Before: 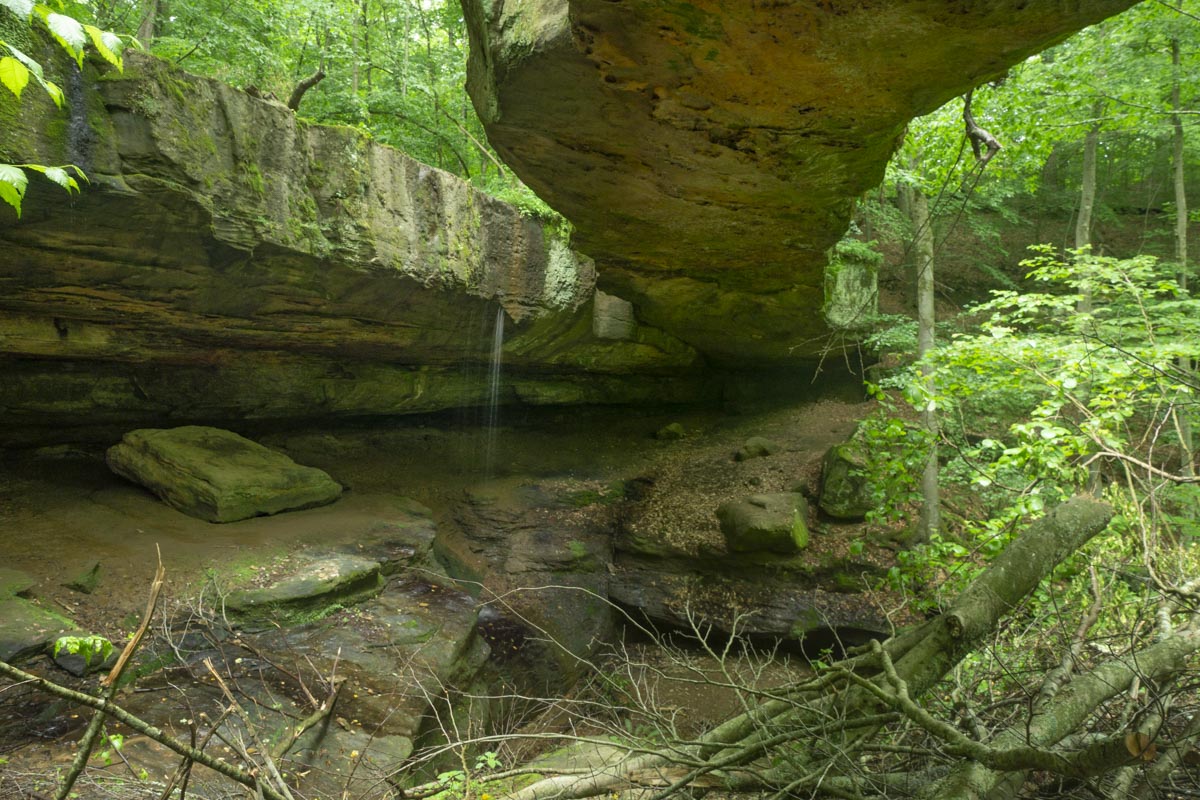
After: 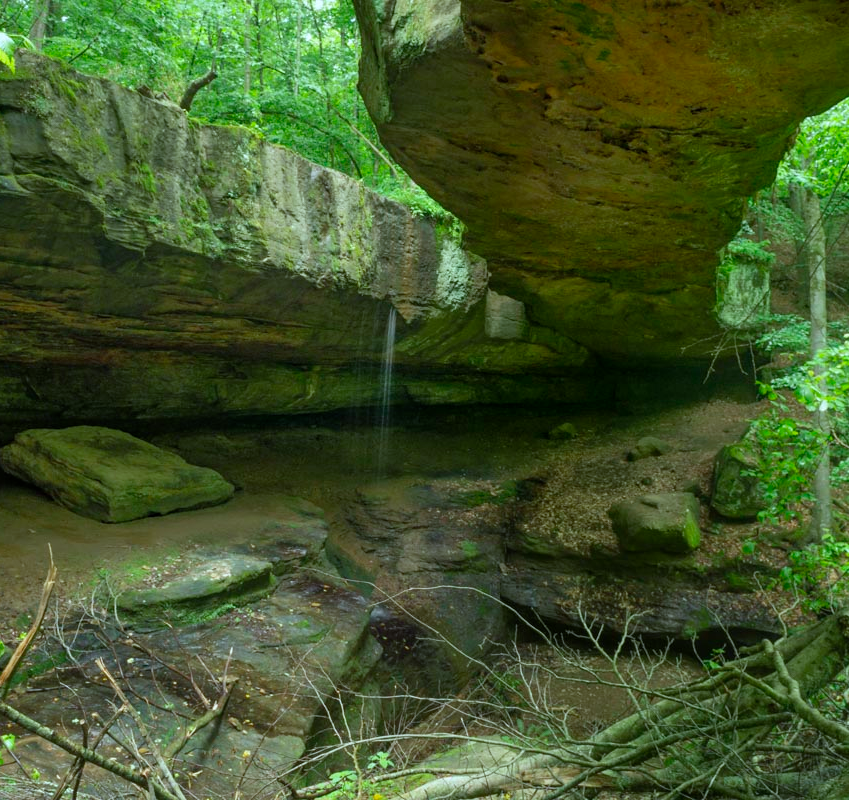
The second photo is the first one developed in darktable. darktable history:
crop and rotate: left 9.061%, right 20.142%
white balance: red 0.924, blue 1.095
